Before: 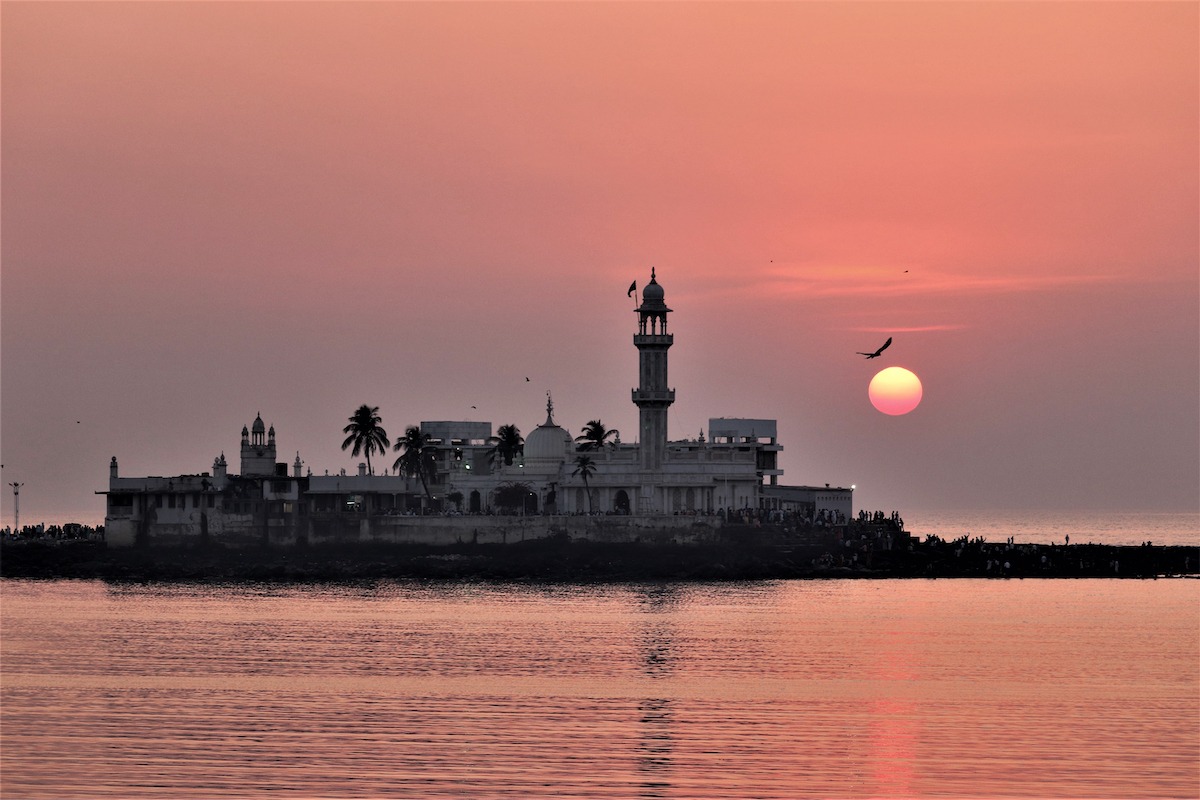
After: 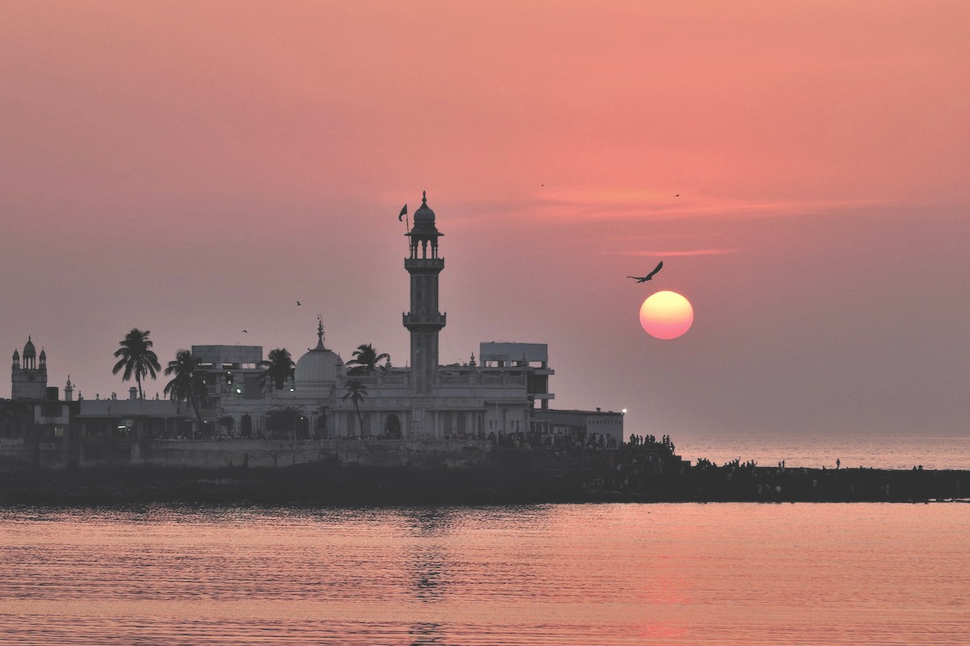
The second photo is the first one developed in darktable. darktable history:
crop: left 19.159%, top 9.58%, bottom 9.58%
exposure: black level correction -0.03, compensate highlight preservation false
